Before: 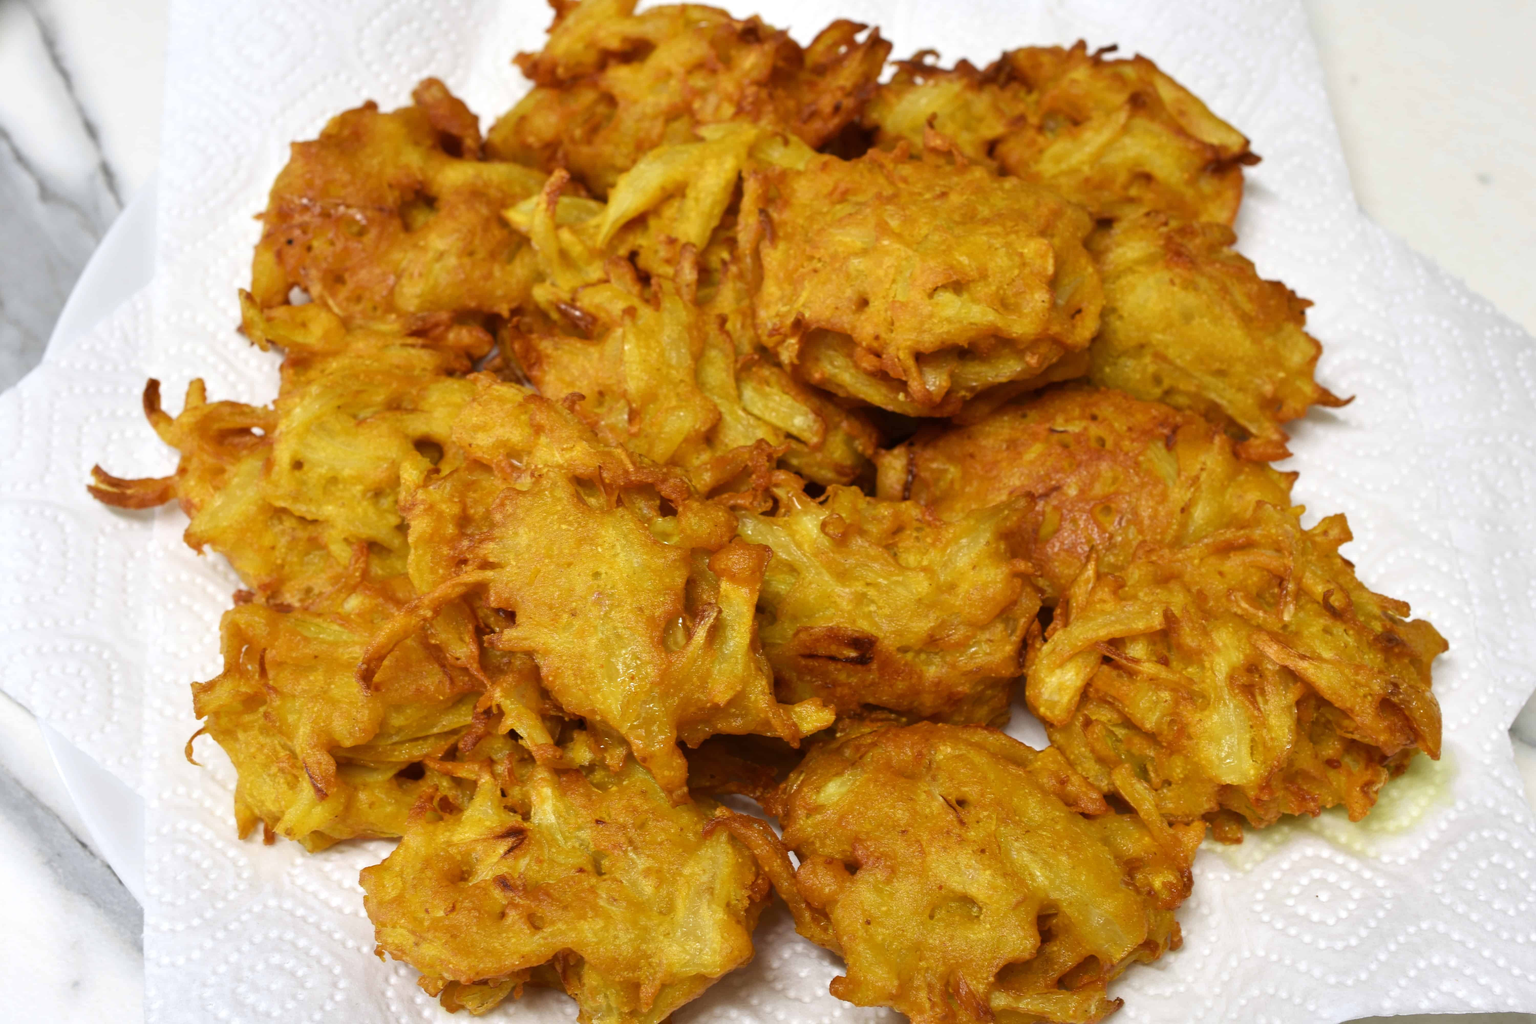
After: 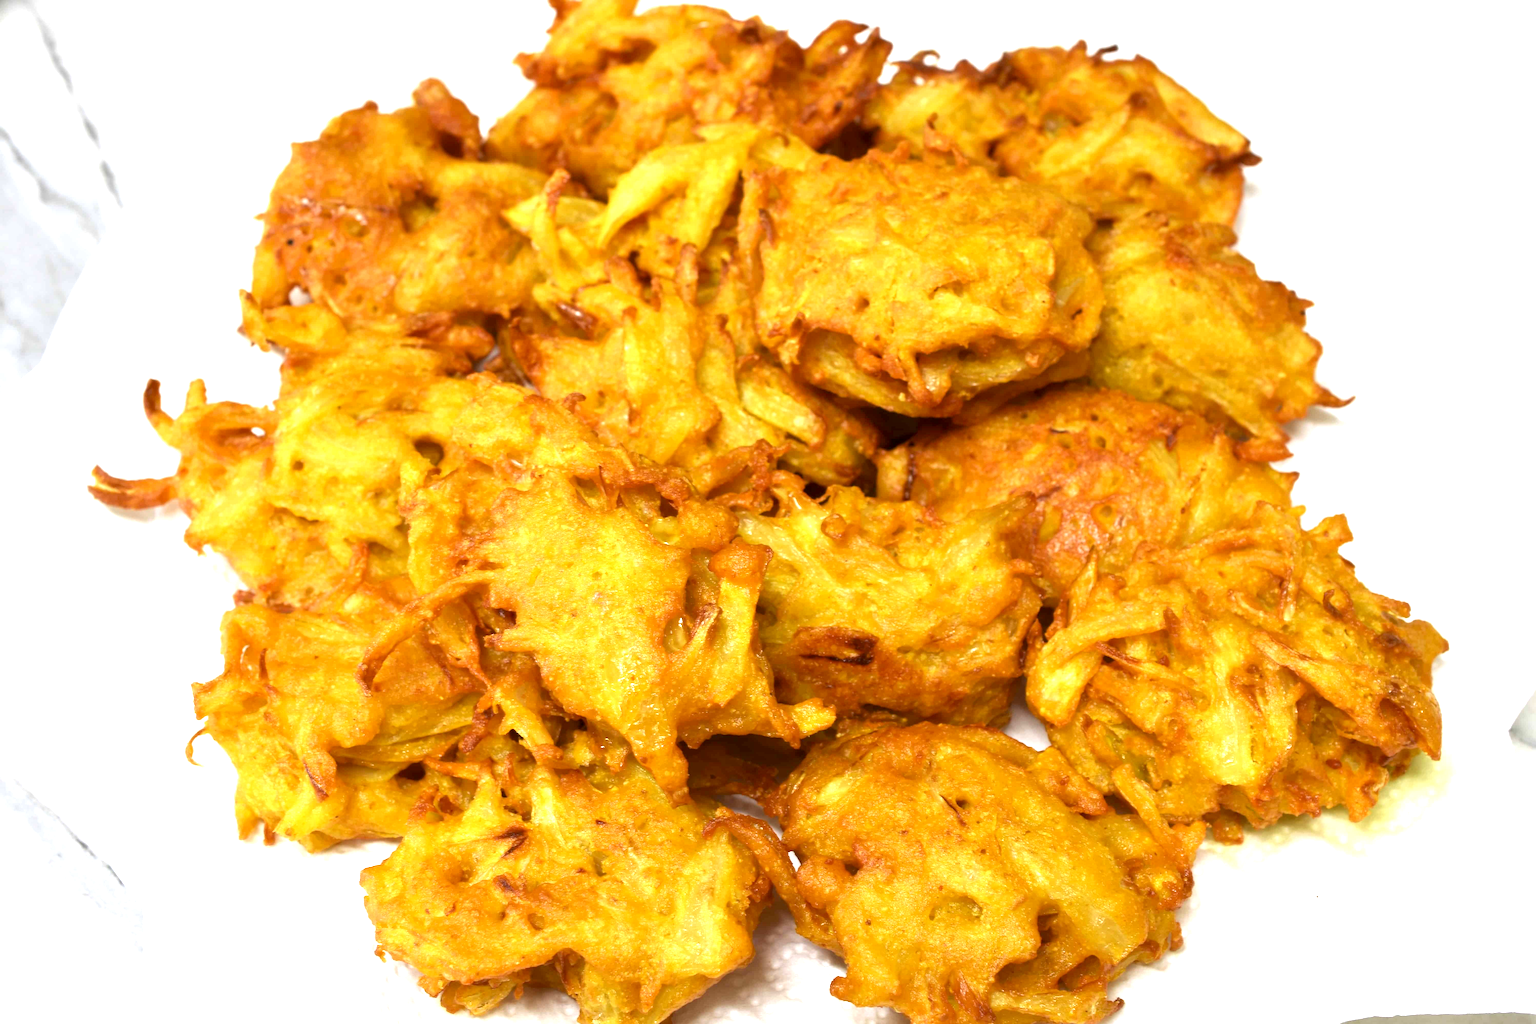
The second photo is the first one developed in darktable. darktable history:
exposure: black level correction 0.001, exposure 1 EV, compensate exposure bias true, compensate highlight preservation false
